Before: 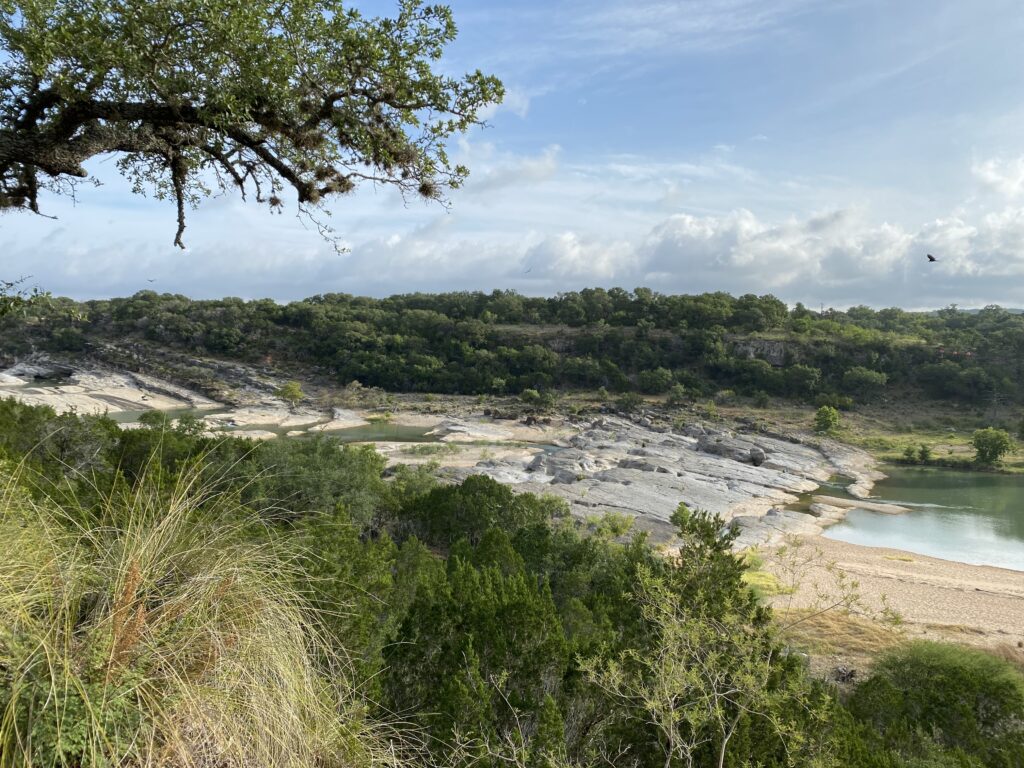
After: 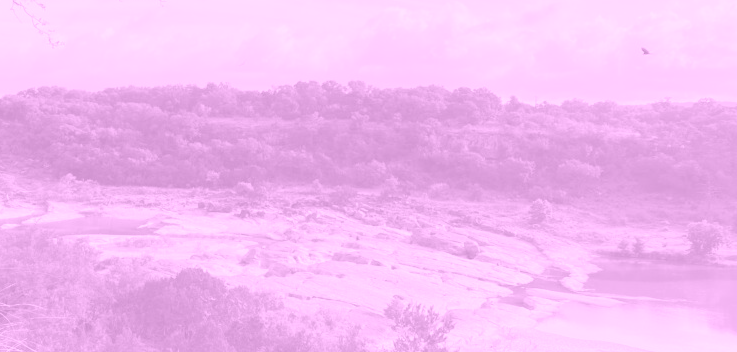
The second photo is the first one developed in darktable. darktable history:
crop and rotate: left 27.938%, top 27.046%, bottom 27.046%
colorize: hue 331.2°, saturation 69%, source mix 30.28%, lightness 69.02%, version 1
color balance rgb: global vibrance -1%, saturation formula JzAzBz (2021)
white balance: red 0.954, blue 1.079
